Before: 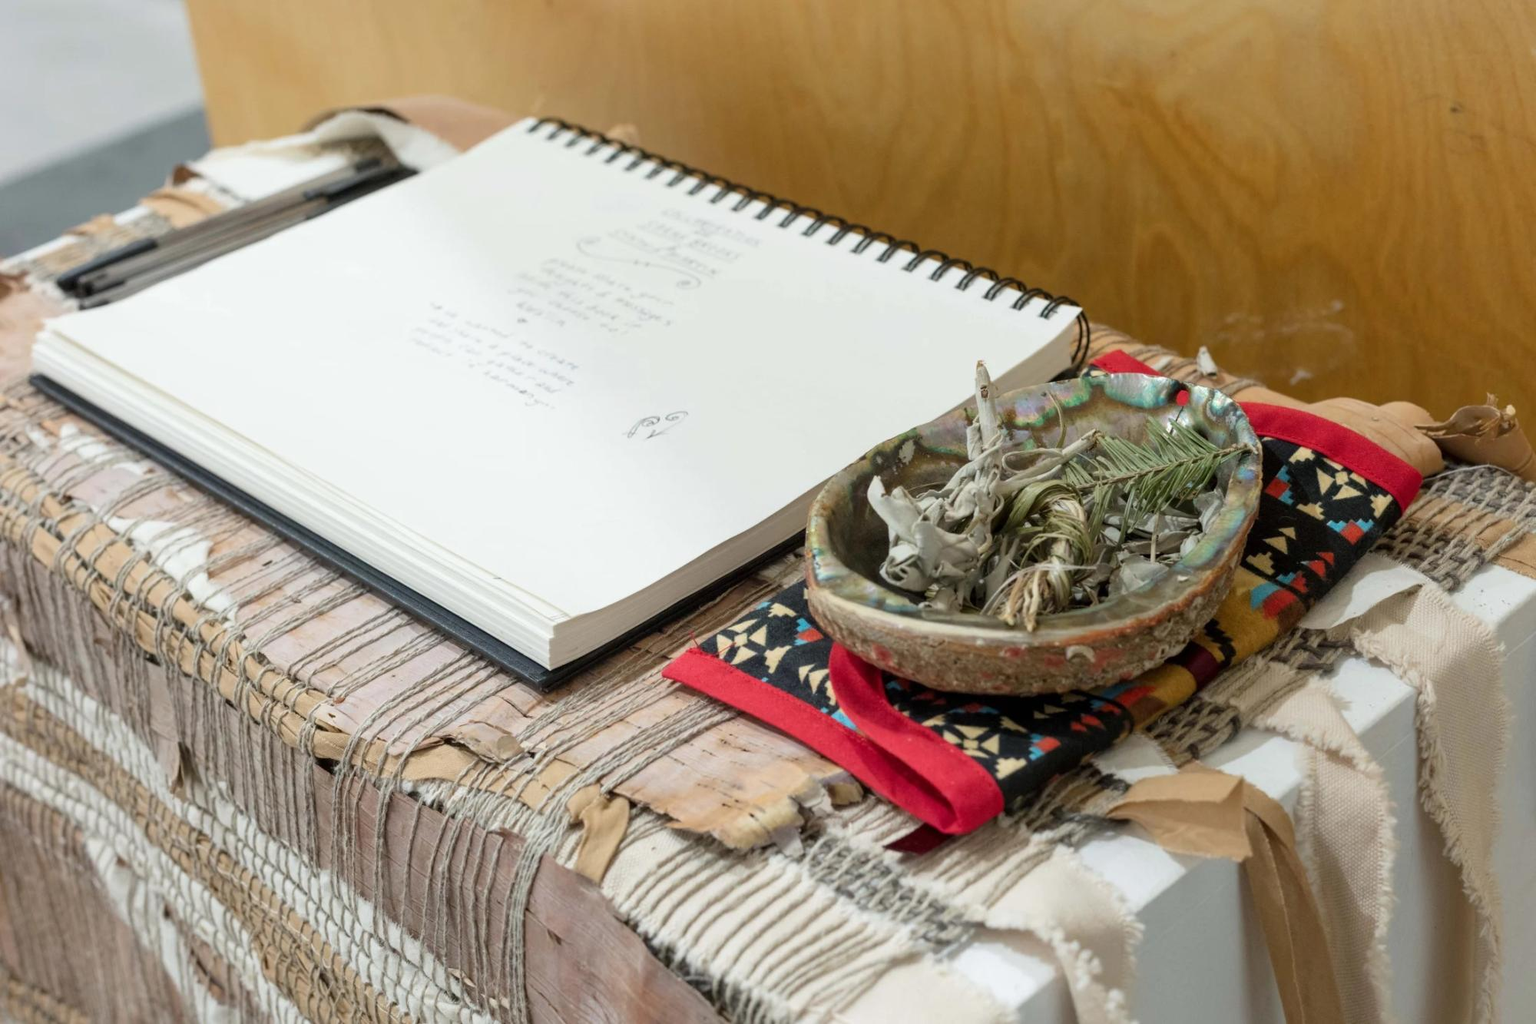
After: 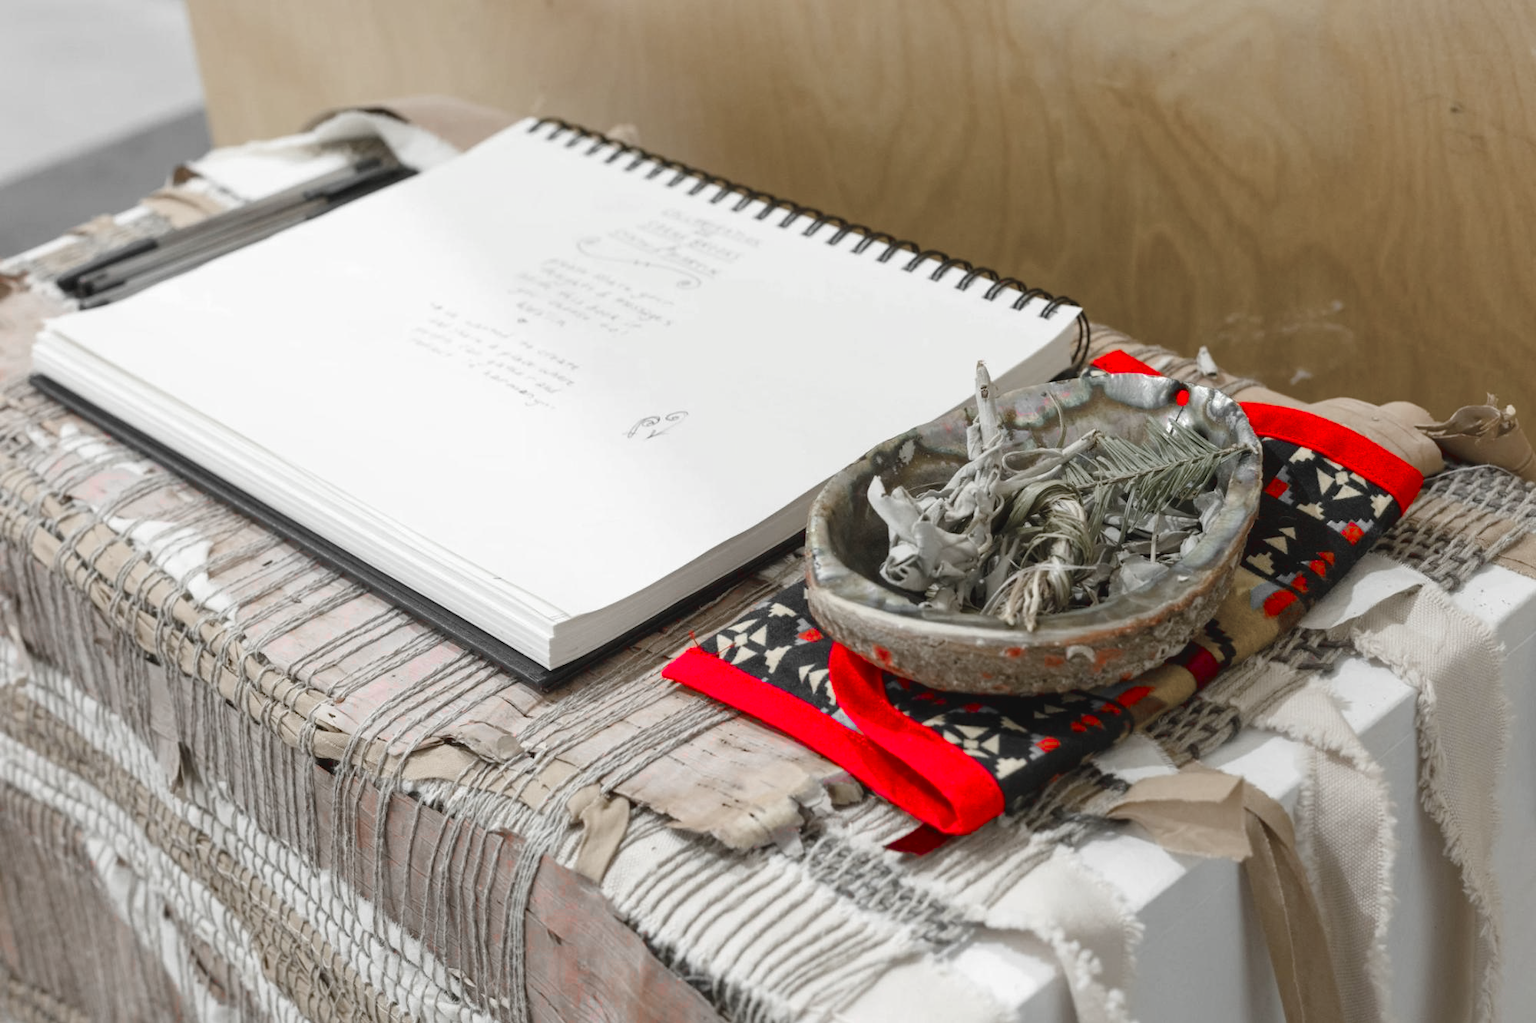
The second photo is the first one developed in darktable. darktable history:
color balance rgb: perceptual saturation grading › global saturation 20%, perceptual saturation grading › highlights -25%, perceptual saturation grading › shadows 50%
exposure: black level correction -0.005, exposure 0.054 EV, compensate highlight preservation false
color balance: mode lift, gamma, gain (sRGB)
color zones: curves: ch1 [(0, 0.831) (0.08, 0.771) (0.157, 0.268) (0.241, 0.207) (0.562, -0.005) (0.714, -0.013) (0.876, 0.01) (1, 0.831)]
